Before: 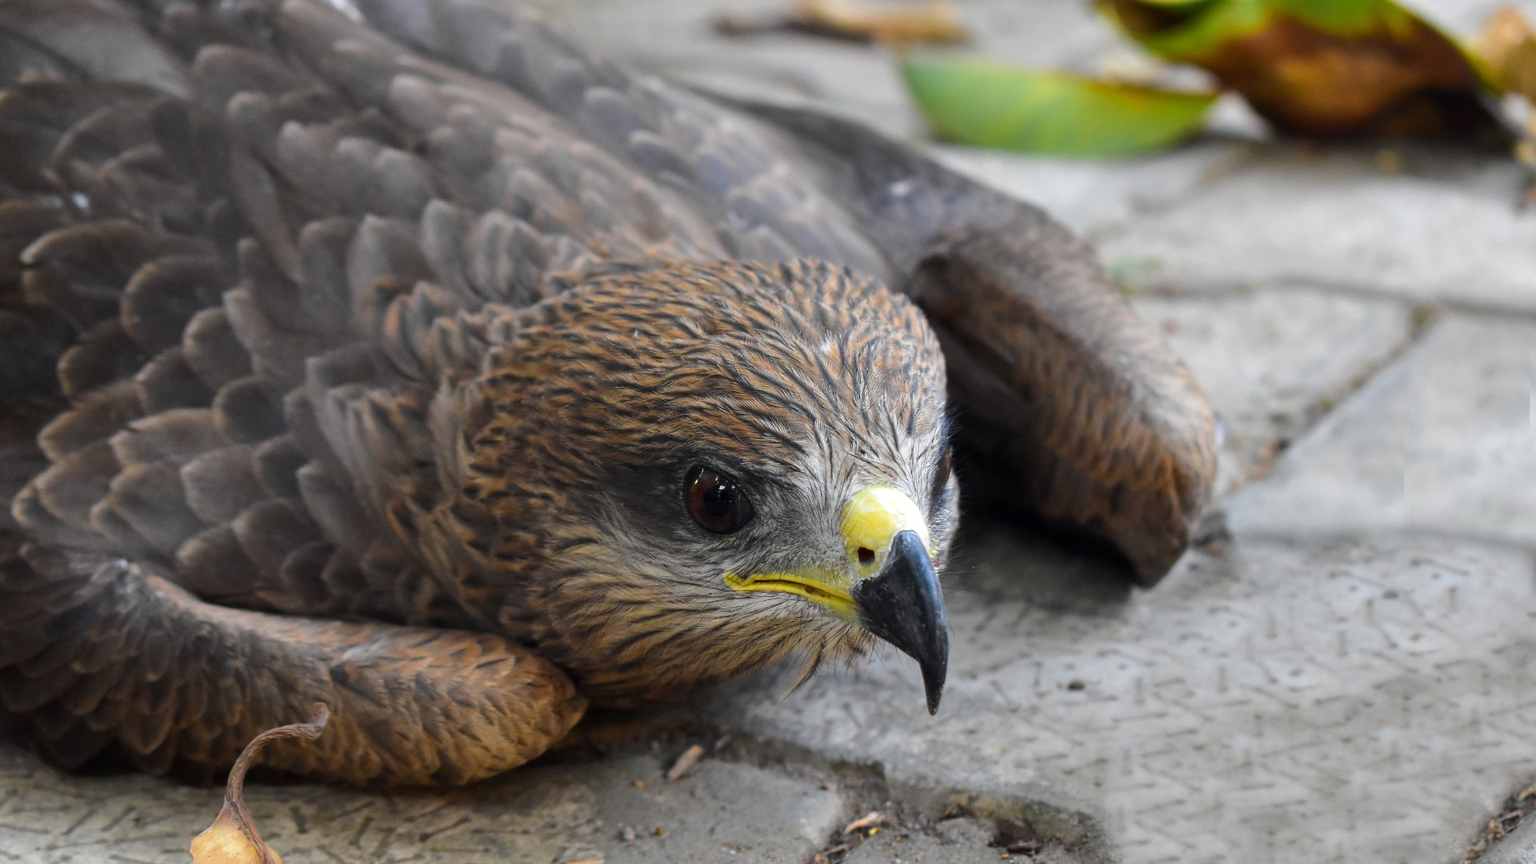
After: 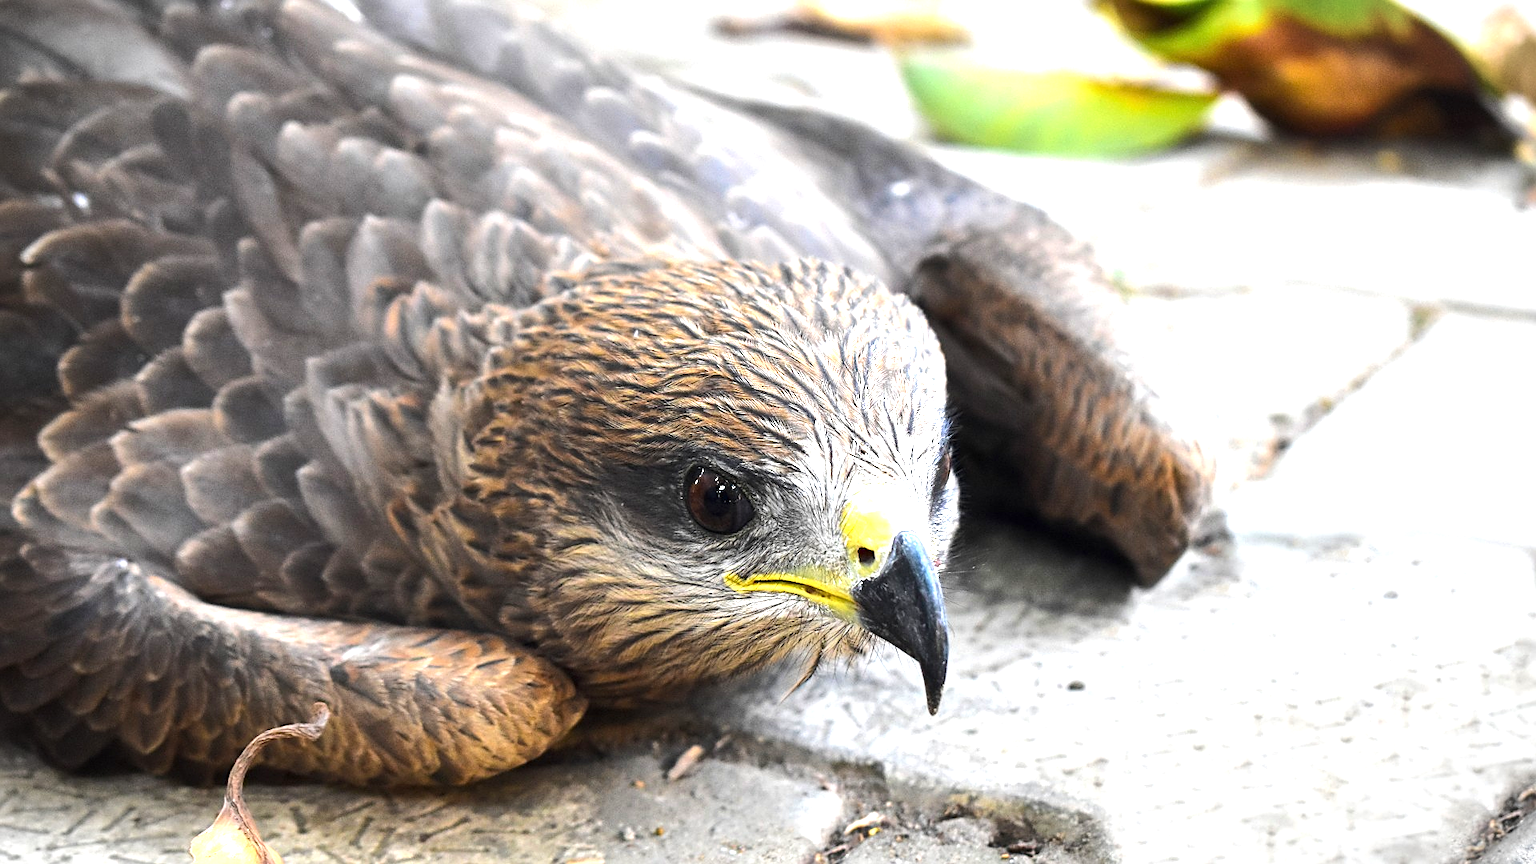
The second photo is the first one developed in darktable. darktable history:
vignetting: fall-off start 100.32%, brightness -0.627, saturation -0.681, width/height ratio 1.32
exposure: black level correction 0, exposure 1.2 EV, compensate highlight preservation false
sharpen: on, module defaults
tone equalizer: -8 EV -0.448 EV, -7 EV -0.367 EV, -6 EV -0.299 EV, -5 EV -0.214 EV, -3 EV 0.235 EV, -2 EV 0.304 EV, -1 EV 0.409 EV, +0 EV 0.439 EV, edges refinement/feathering 500, mask exposure compensation -1.57 EV, preserve details no
